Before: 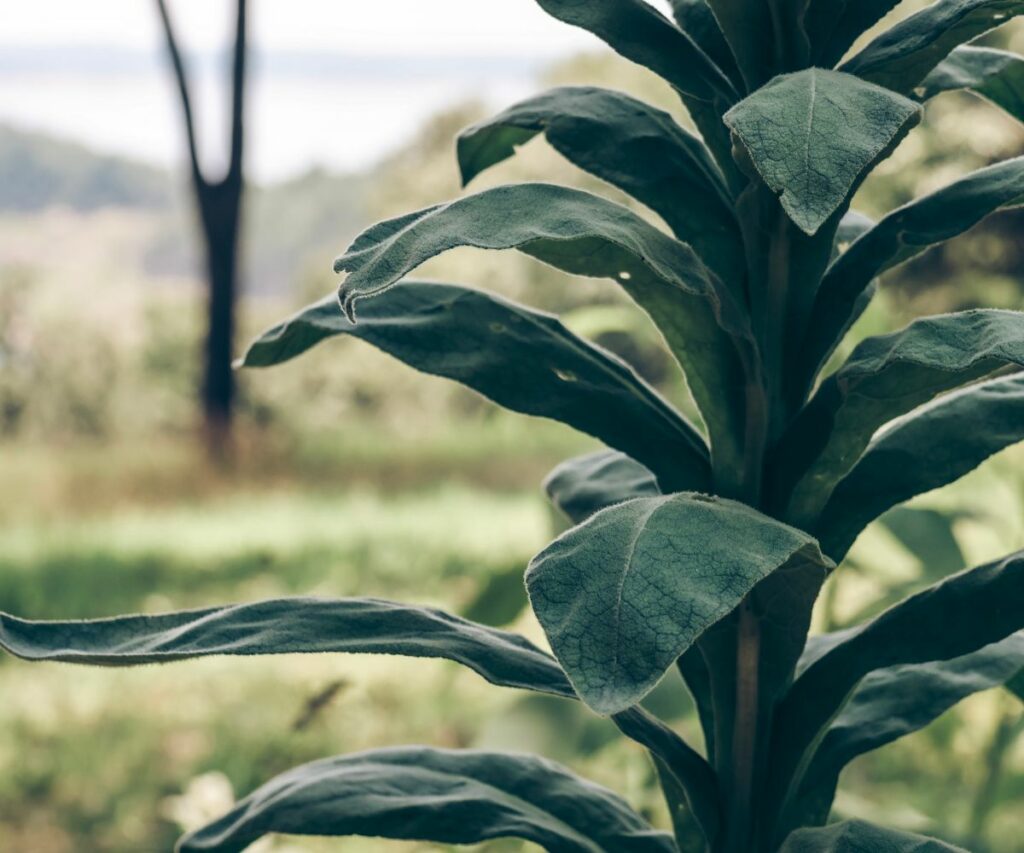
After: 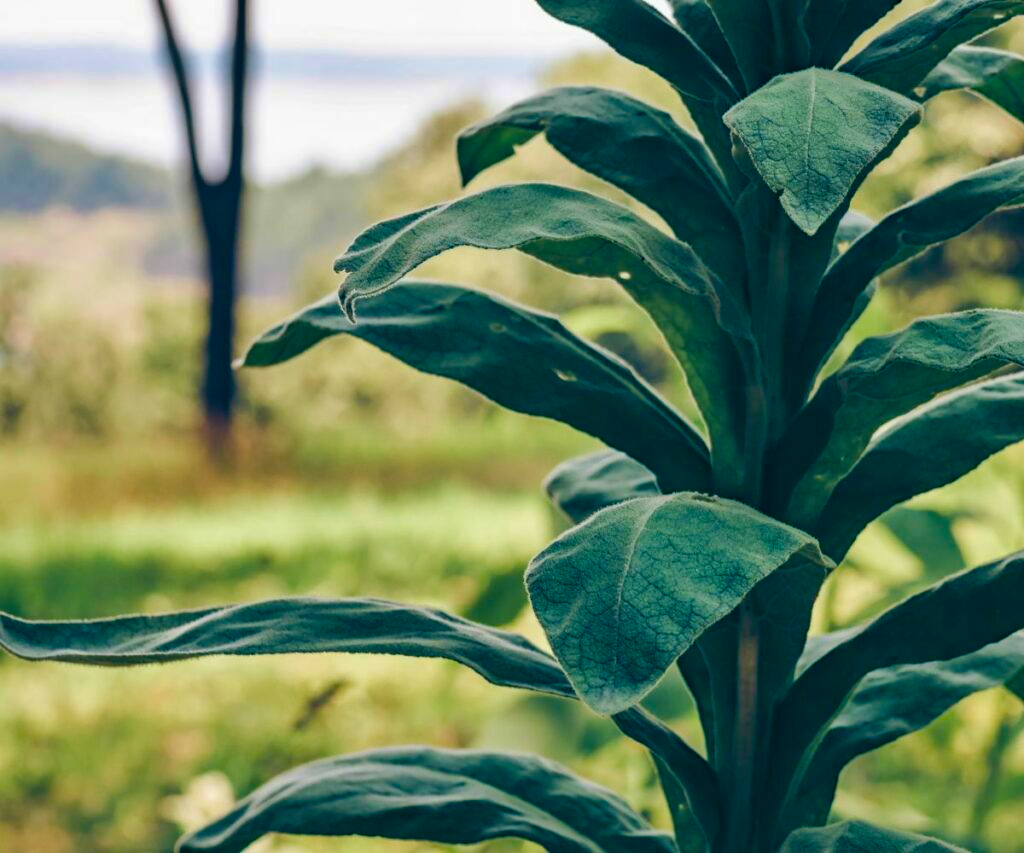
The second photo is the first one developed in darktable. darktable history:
velvia: strength 15%
shadows and highlights: shadows 43.71, white point adjustment -1.46, soften with gaussian
haze removal: compatibility mode true, adaptive false
color balance rgb: perceptual saturation grading › global saturation 25%, perceptual brilliance grading › mid-tones 10%, perceptual brilliance grading › shadows 15%, global vibrance 20%
